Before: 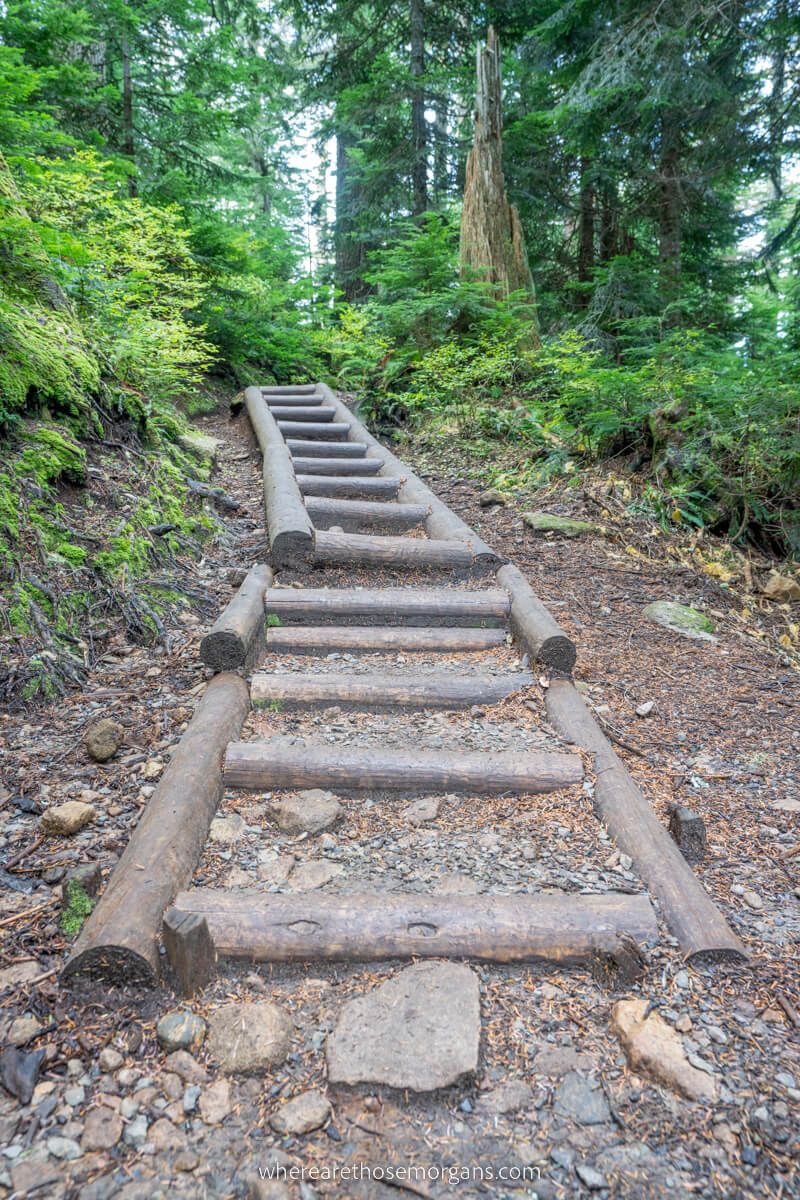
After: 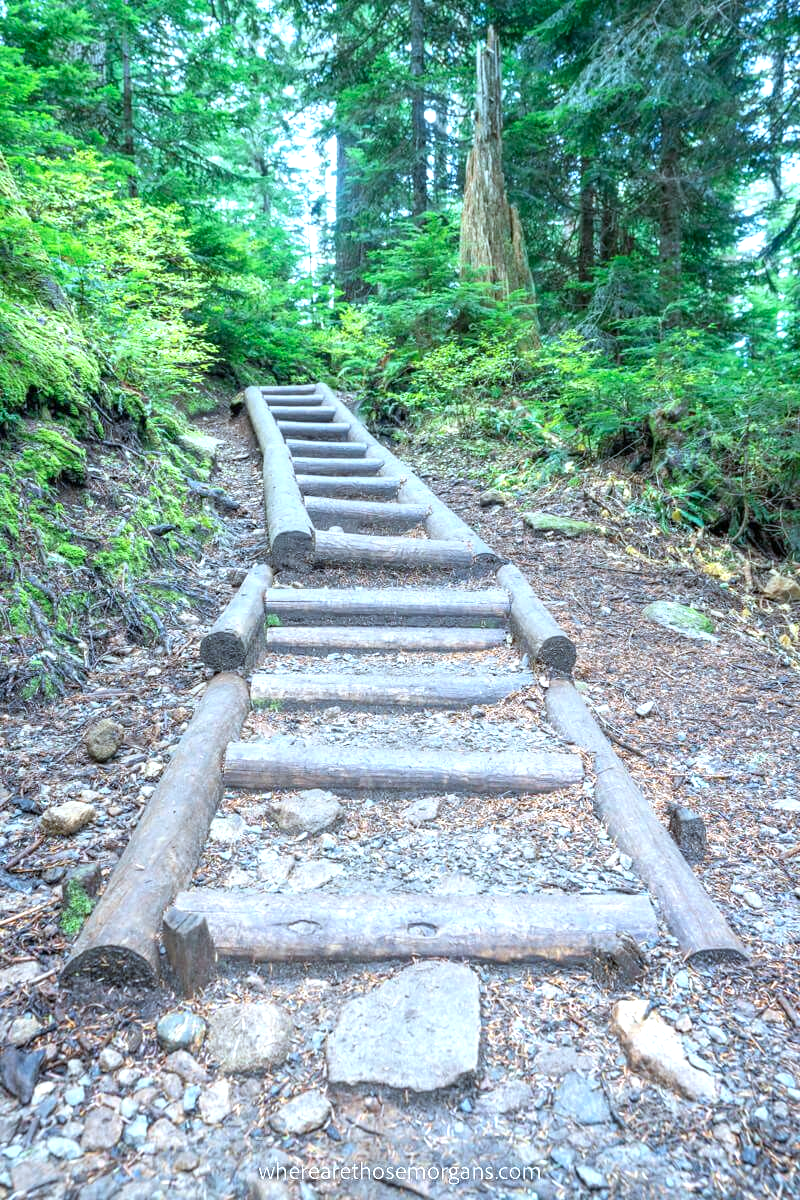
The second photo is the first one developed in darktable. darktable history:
color calibration: illuminant Planckian (black body), x 0.378, y 0.375, temperature 4065 K
exposure: exposure 0.74 EV, compensate highlight preservation false
